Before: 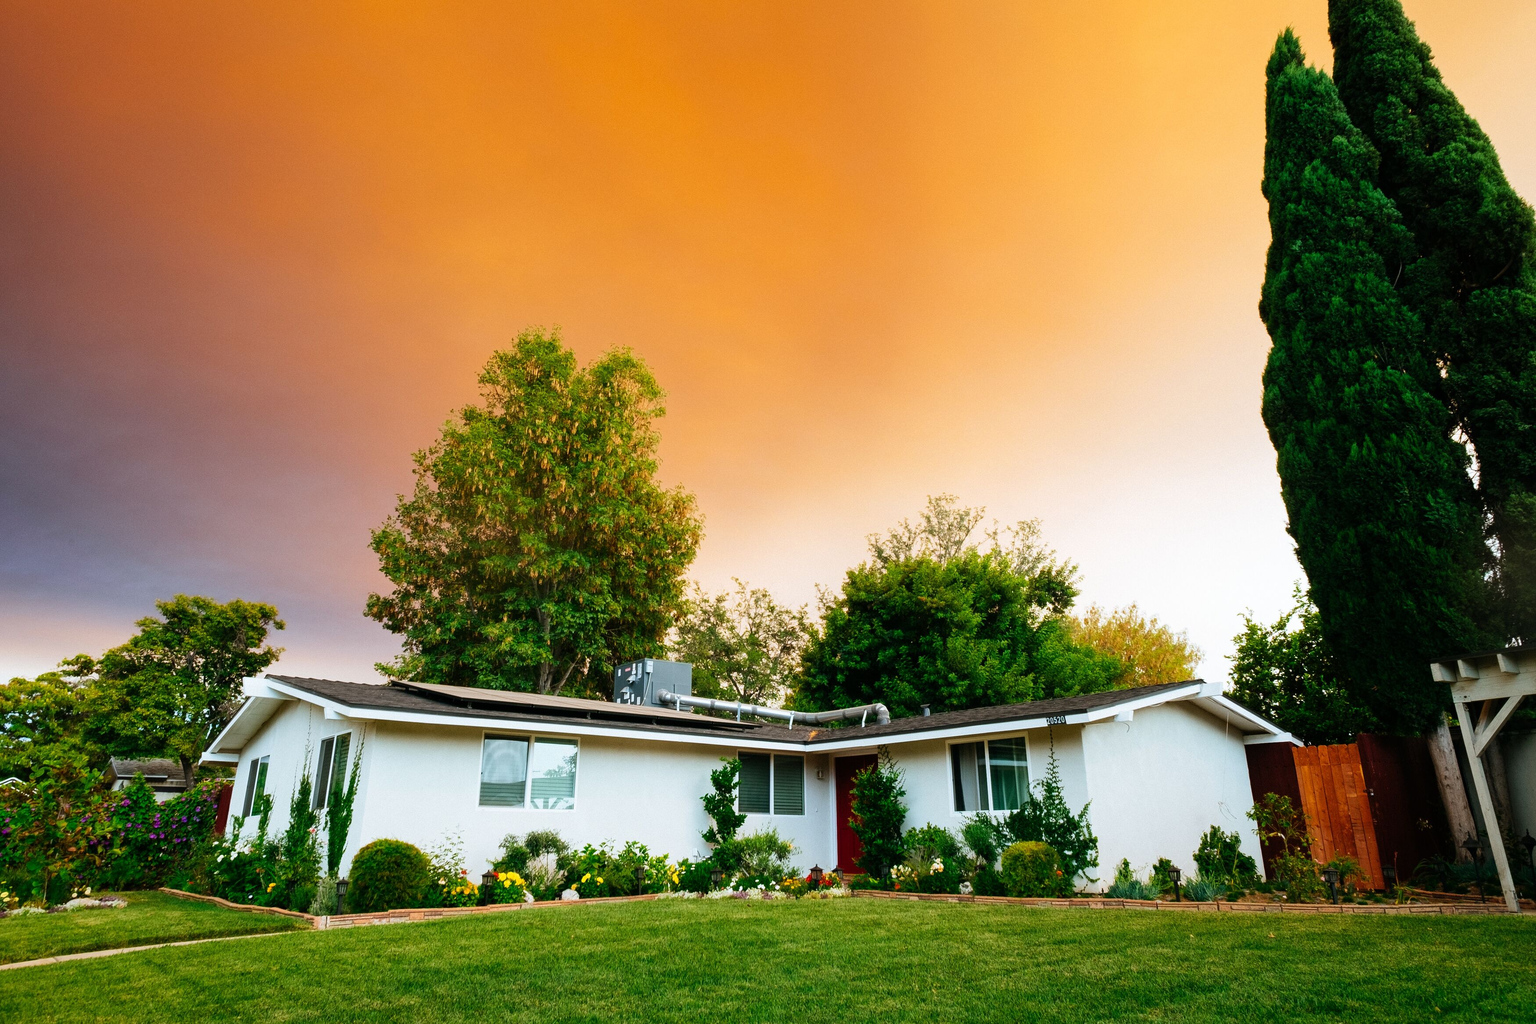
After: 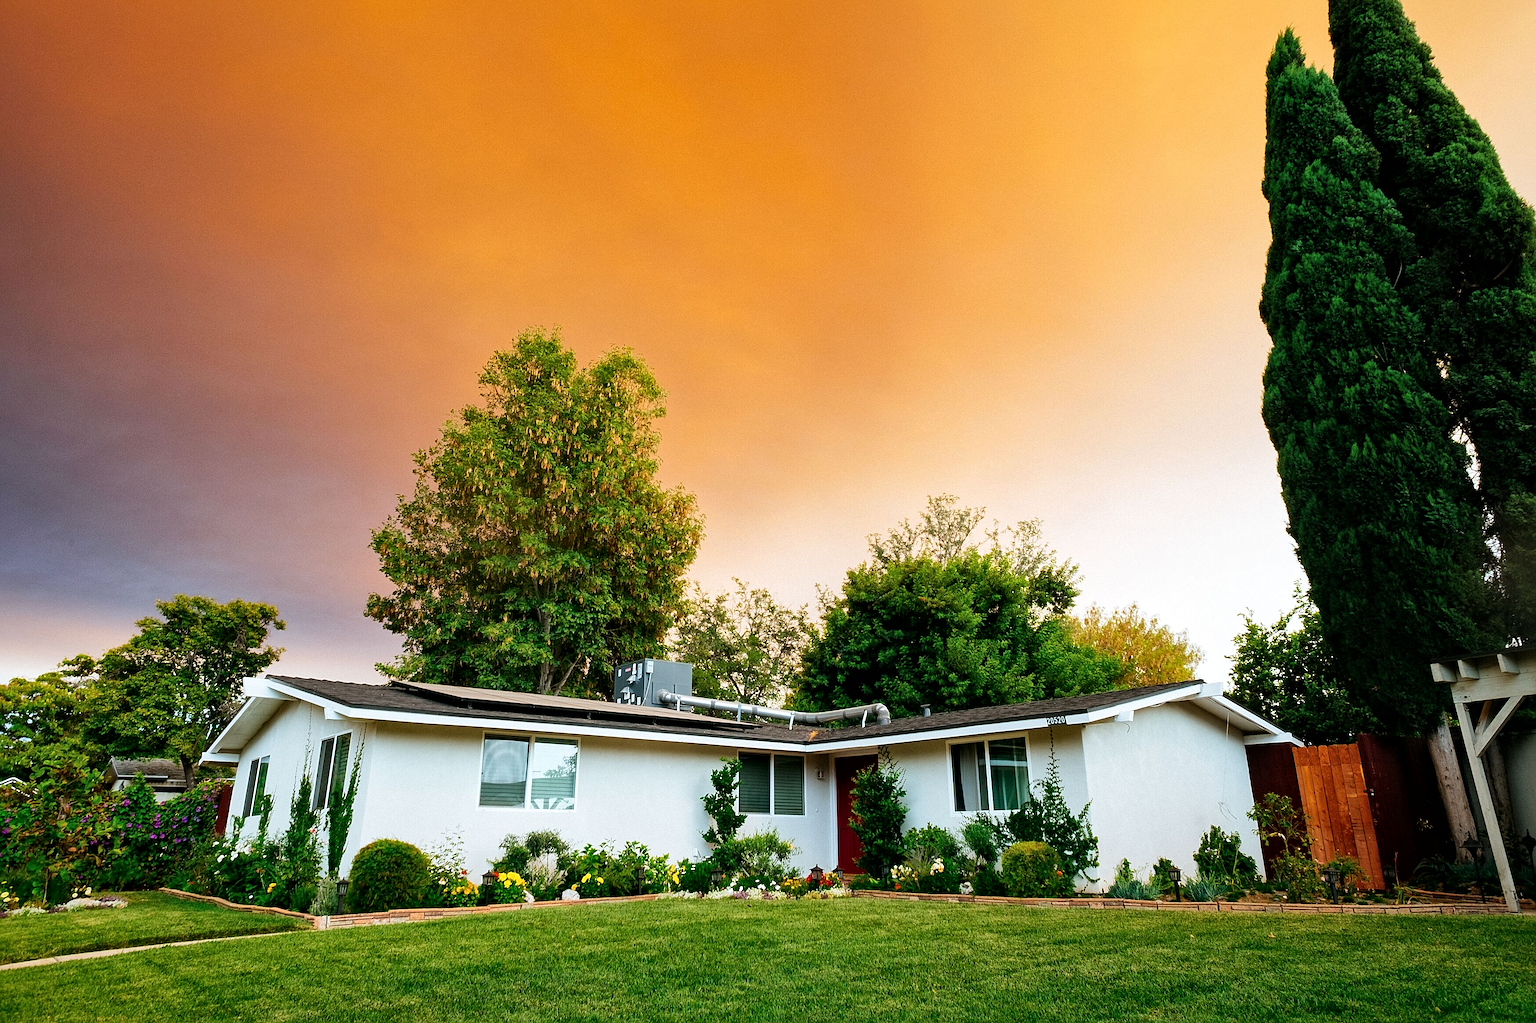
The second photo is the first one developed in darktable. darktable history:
sharpen: on, module defaults
local contrast: mode bilateral grid, contrast 19, coarseness 49, detail 141%, midtone range 0.2
